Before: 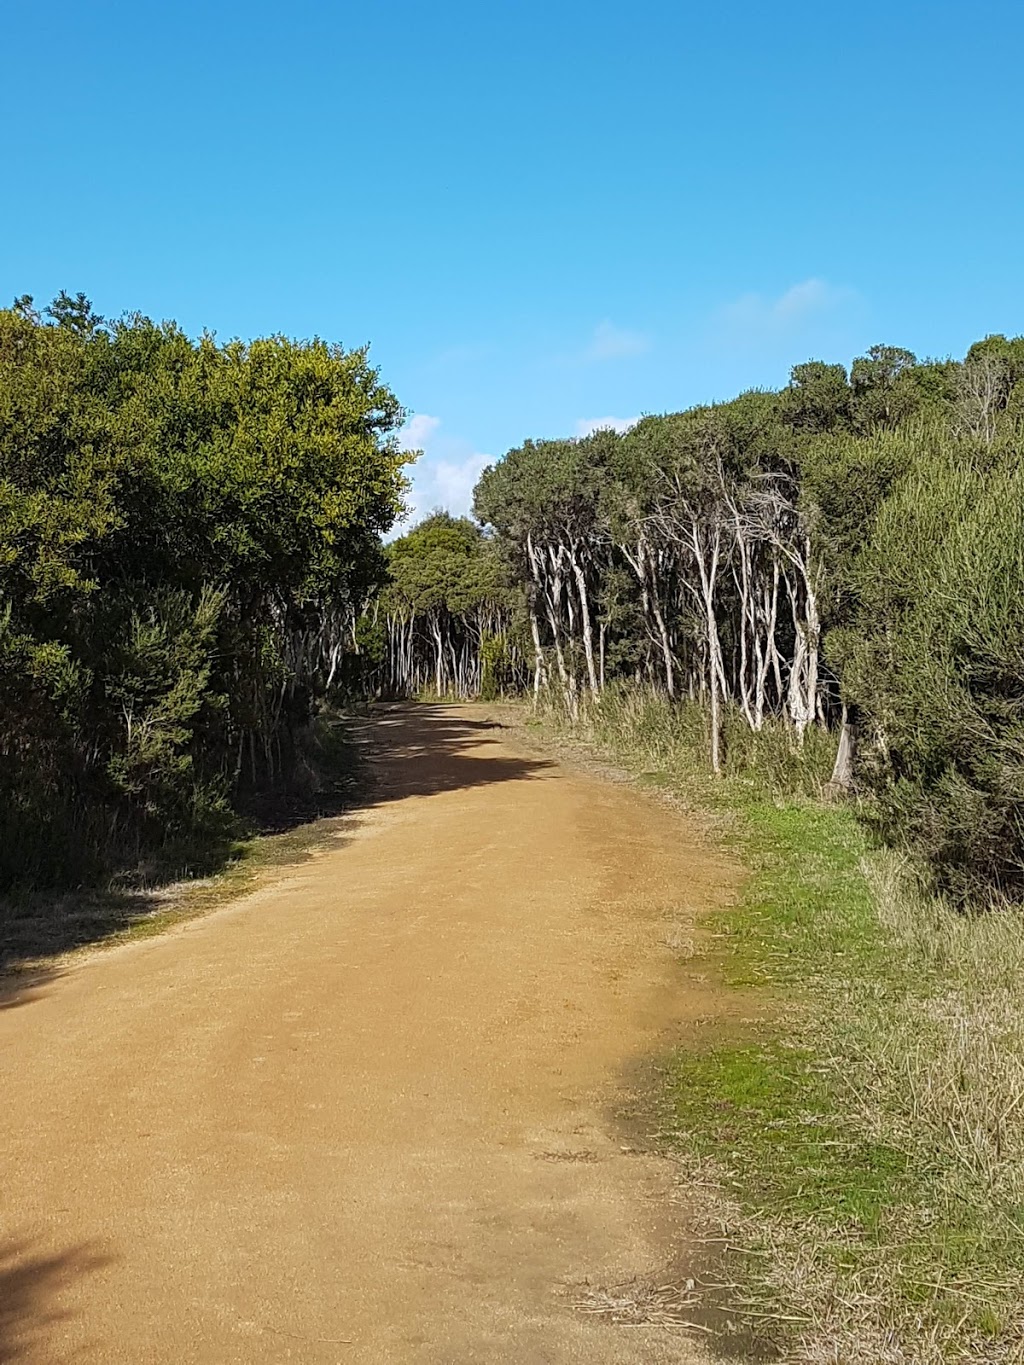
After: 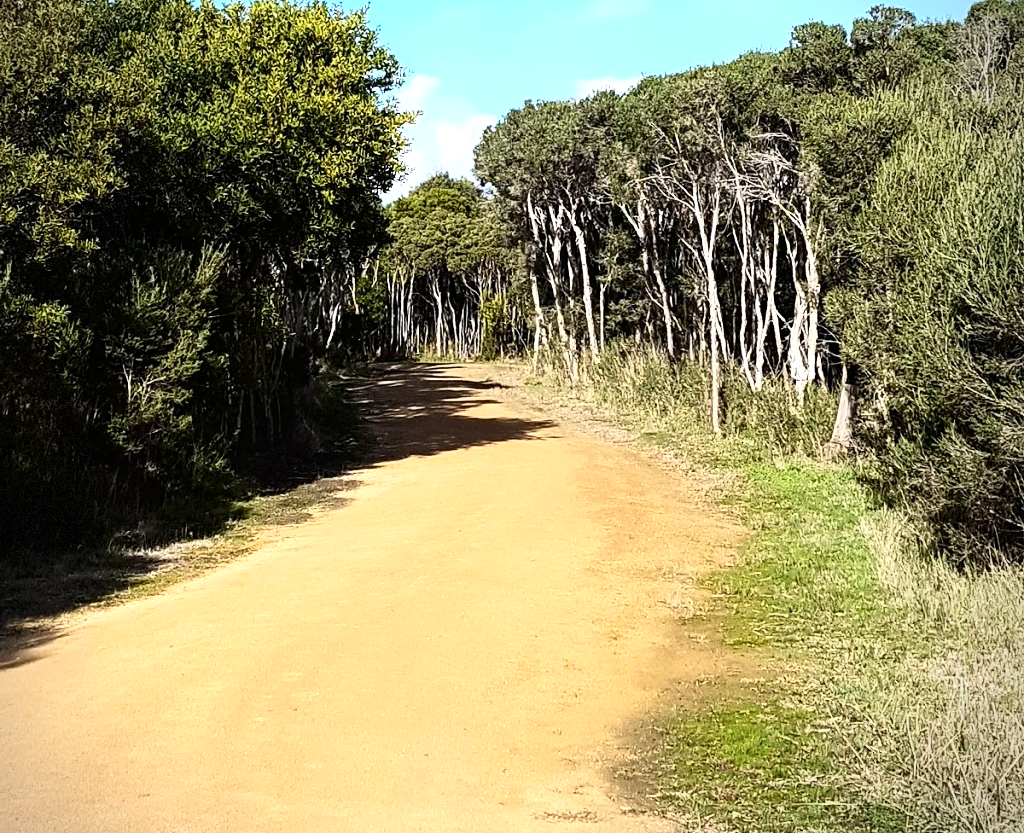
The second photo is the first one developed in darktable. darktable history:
tone curve: curves: ch0 [(0, 0) (0.004, 0.001) (0.133, 0.078) (0.325, 0.241) (0.832, 0.917) (1, 1)], color space Lab, independent channels, preserve colors none
vignetting: fall-off radius 60.94%, brightness -0.415, saturation -0.303, center (-0.031, -0.043), dithering 8-bit output
crop and rotate: top 24.922%, bottom 13.992%
tone equalizer: -8 EV -0.769 EV, -7 EV -0.725 EV, -6 EV -0.596 EV, -5 EV -0.378 EV, -3 EV 0.395 EV, -2 EV 0.6 EV, -1 EV 0.698 EV, +0 EV 0.761 EV
